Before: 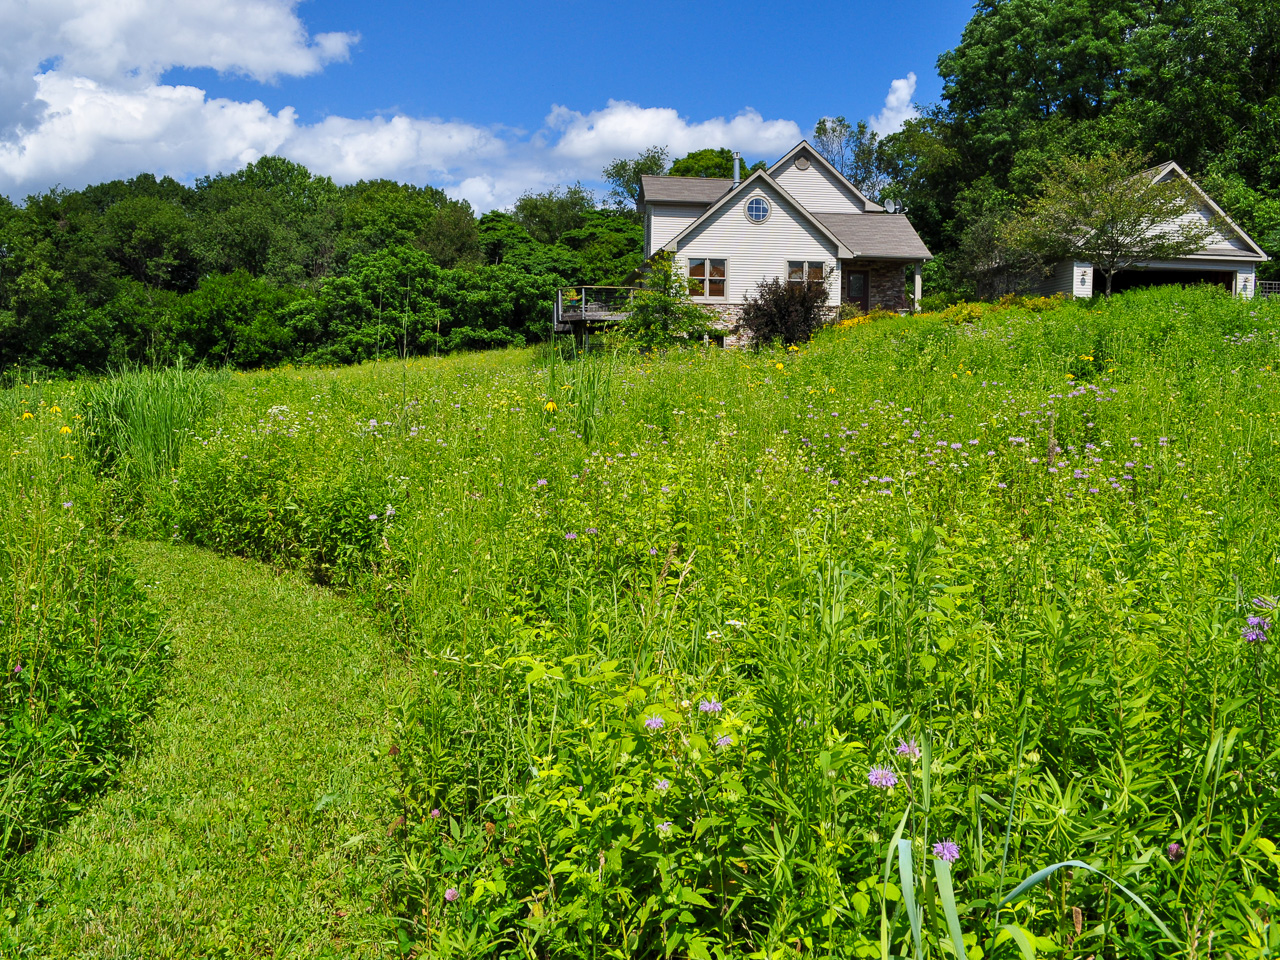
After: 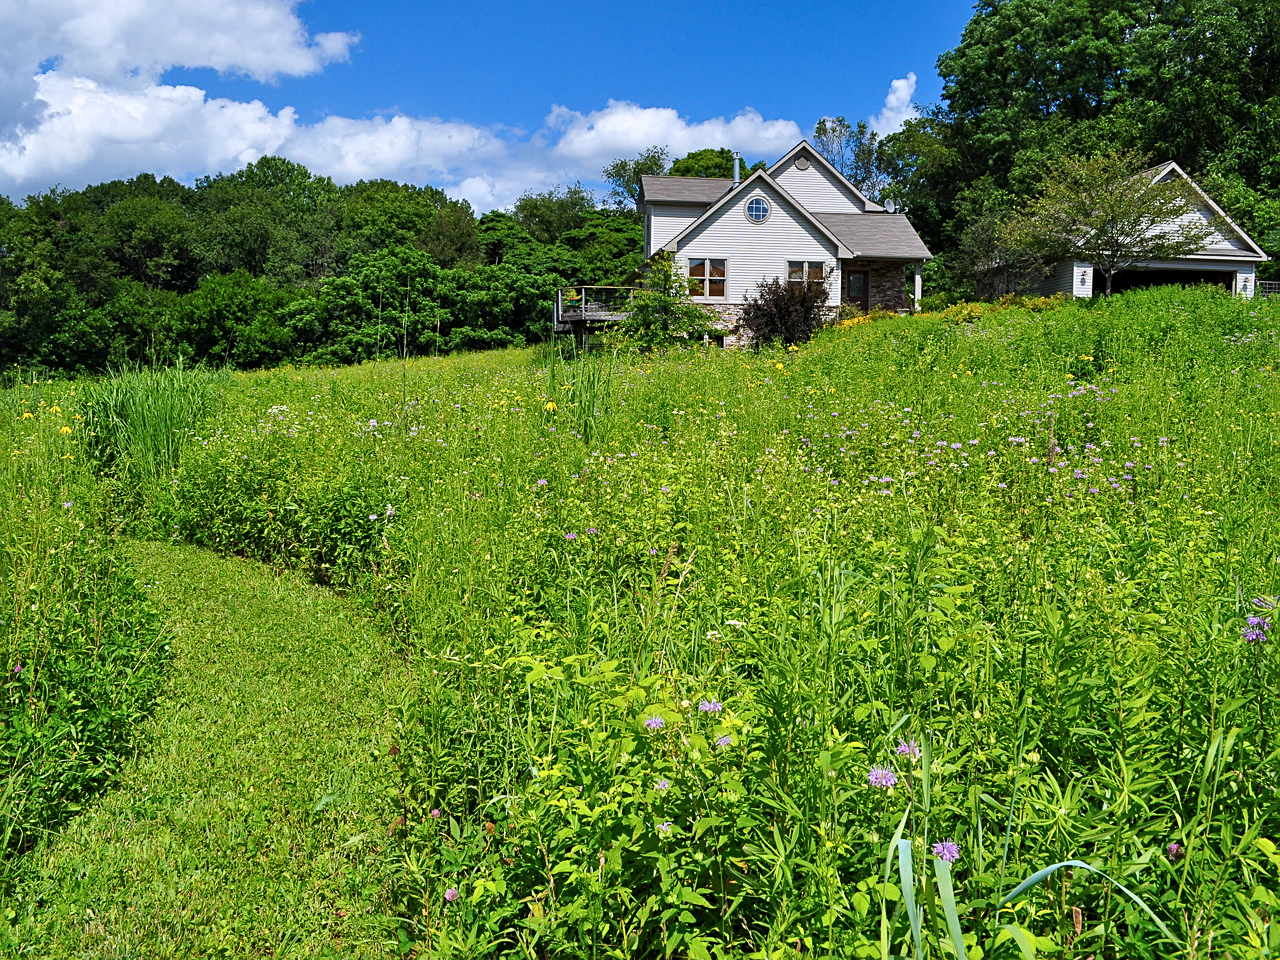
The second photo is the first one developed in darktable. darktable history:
sharpen: radius 2.529, amount 0.323
color correction: highlights a* -0.137, highlights b* -5.91, shadows a* -0.137, shadows b* -0.137
